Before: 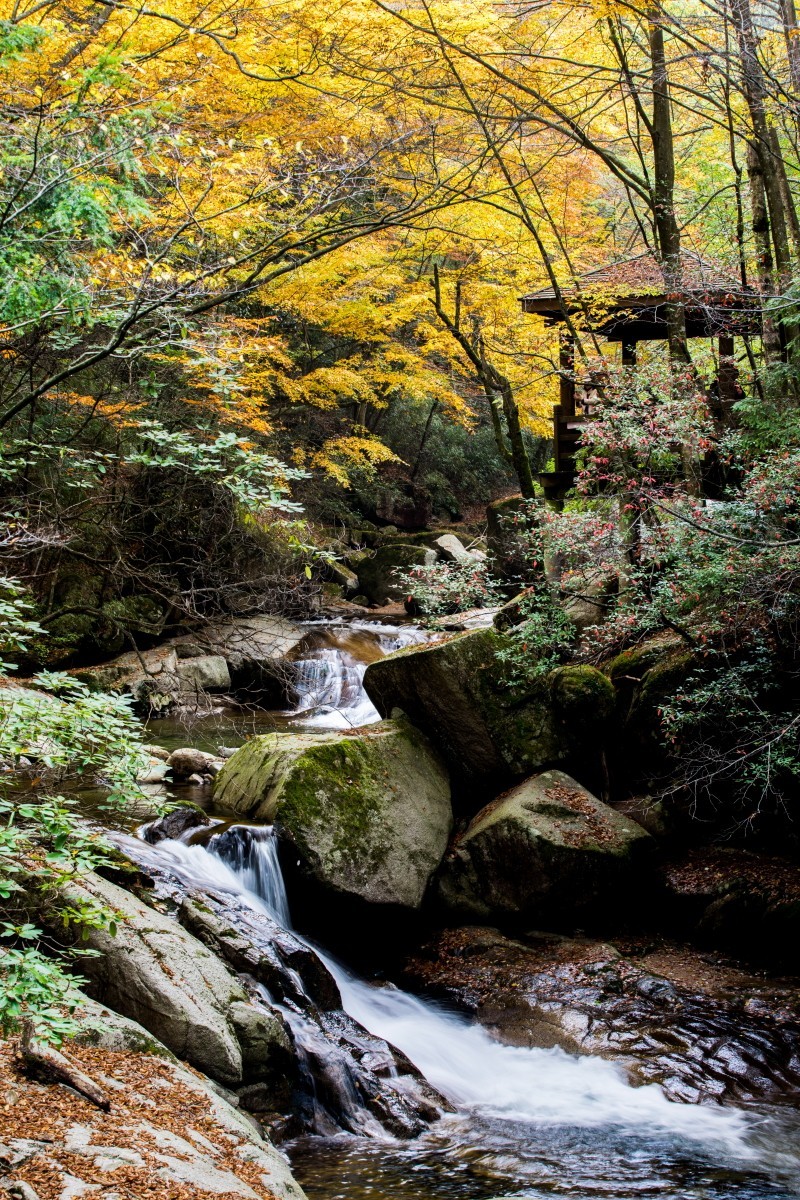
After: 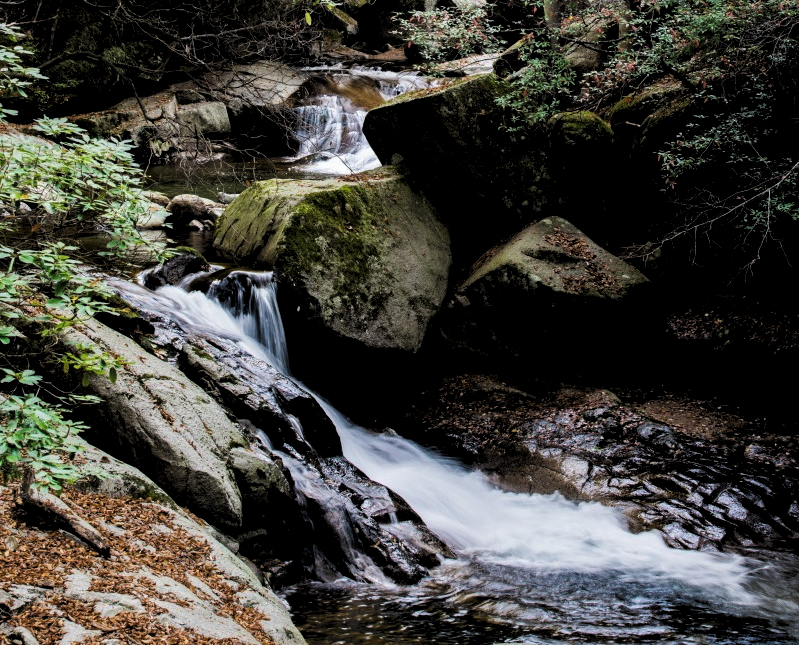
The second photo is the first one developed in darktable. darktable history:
levels: levels [0.116, 0.574, 1]
shadows and highlights: shadows 25, highlights -25
crop and rotate: top 46.237%
